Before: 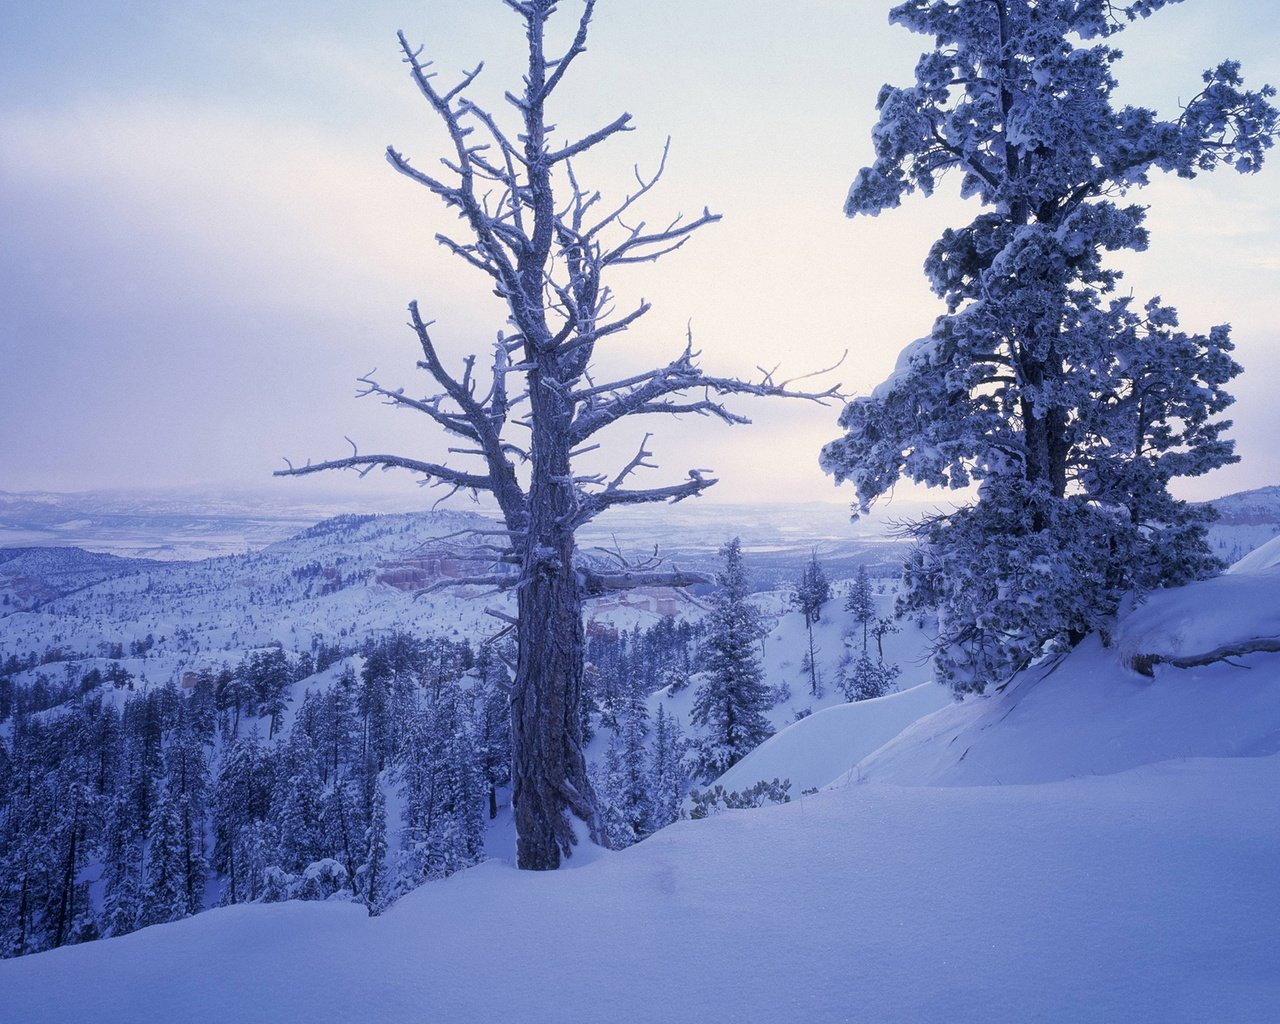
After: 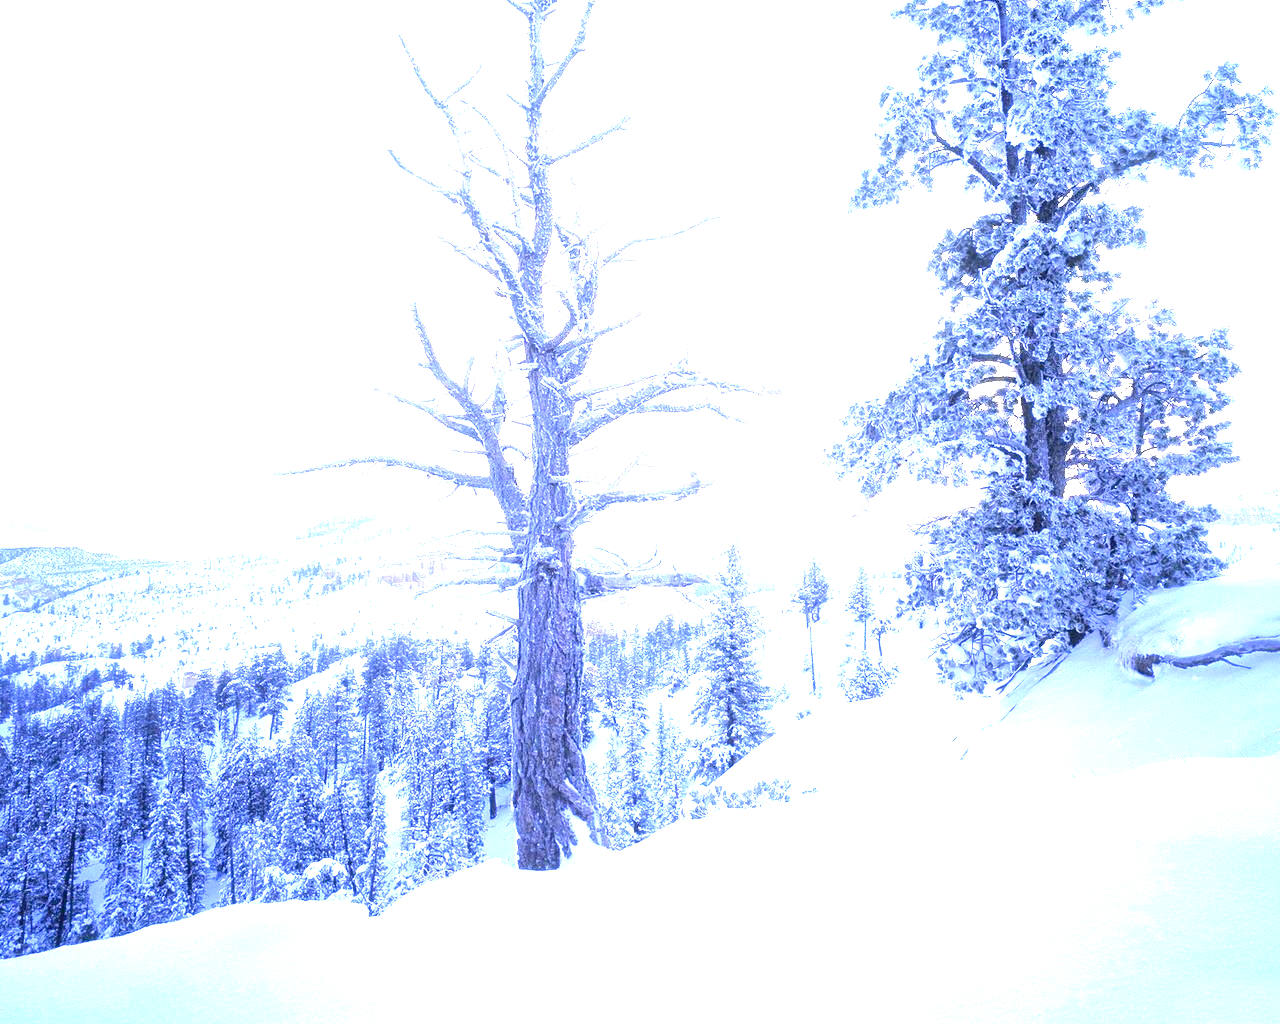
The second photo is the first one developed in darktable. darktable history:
exposure: exposure 2.947 EV, compensate highlight preservation false
